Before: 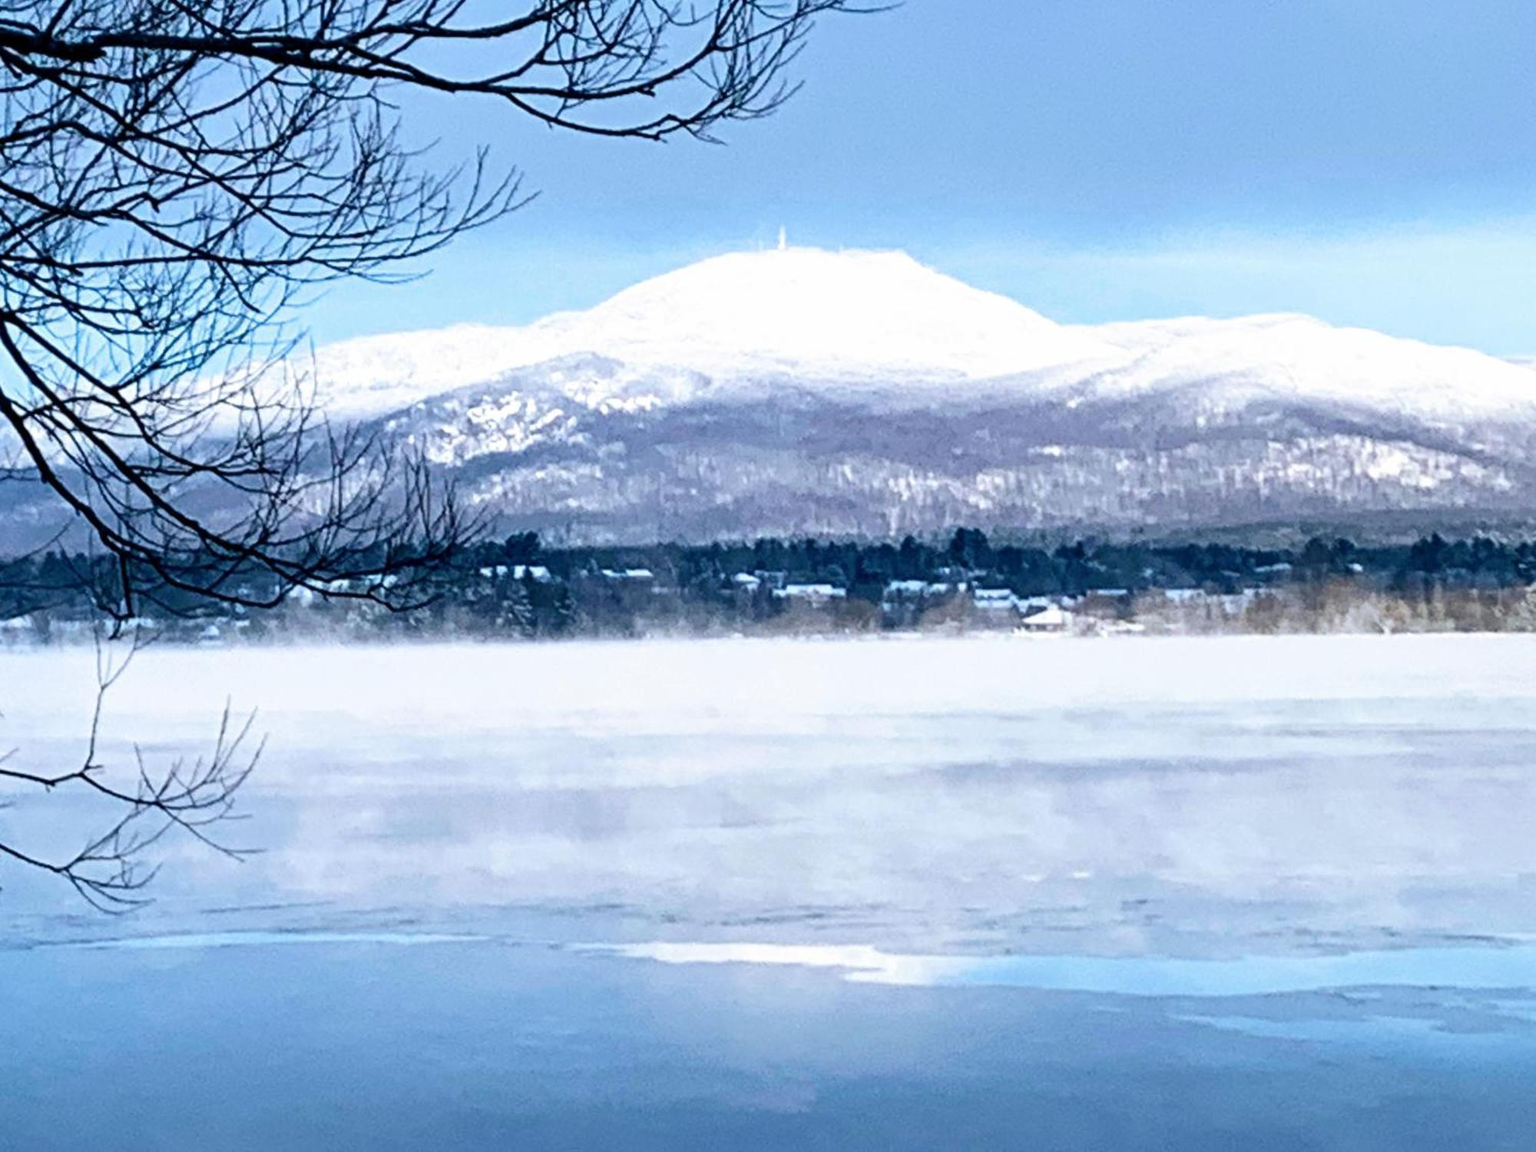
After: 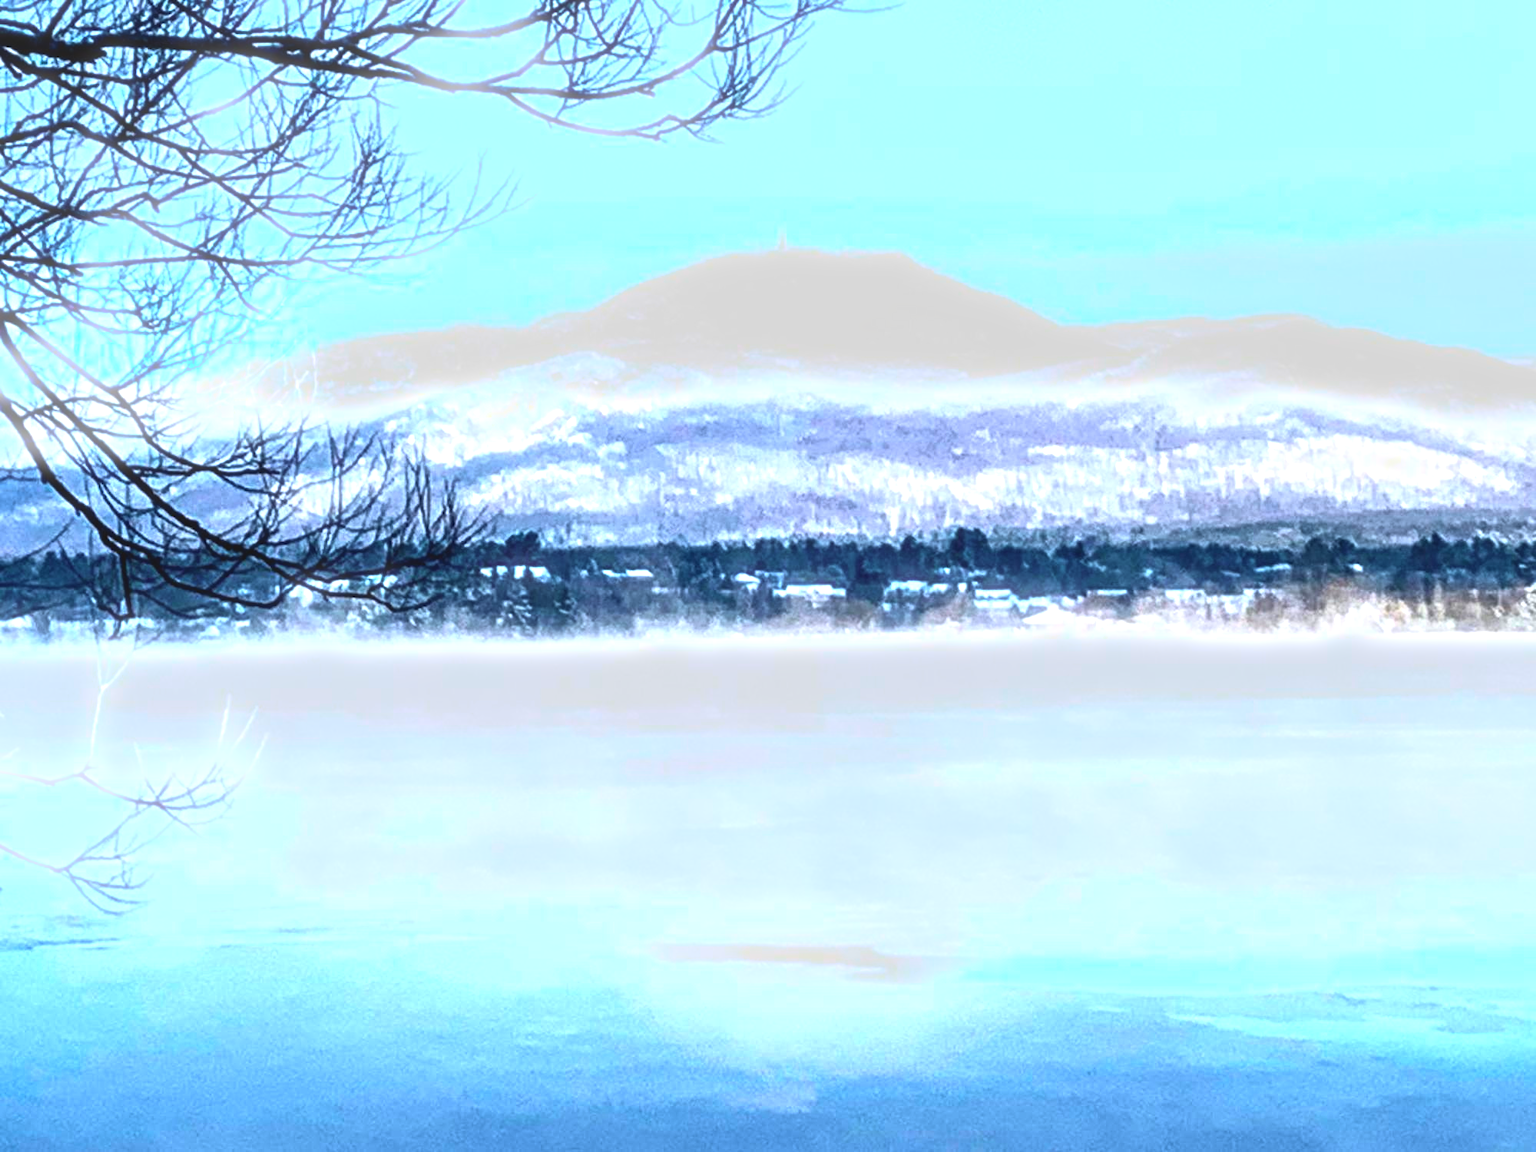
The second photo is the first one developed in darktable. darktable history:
color balance rgb: perceptual brilliance grading › highlights 14.29%, perceptual brilliance grading › mid-tones -5.92%, perceptual brilliance grading › shadows -26.83%, global vibrance 31.18%
local contrast: detail 115%
exposure: exposure 0.636 EV, compensate highlight preservation false
bloom: size 3%, threshold 100%, strength 0%
